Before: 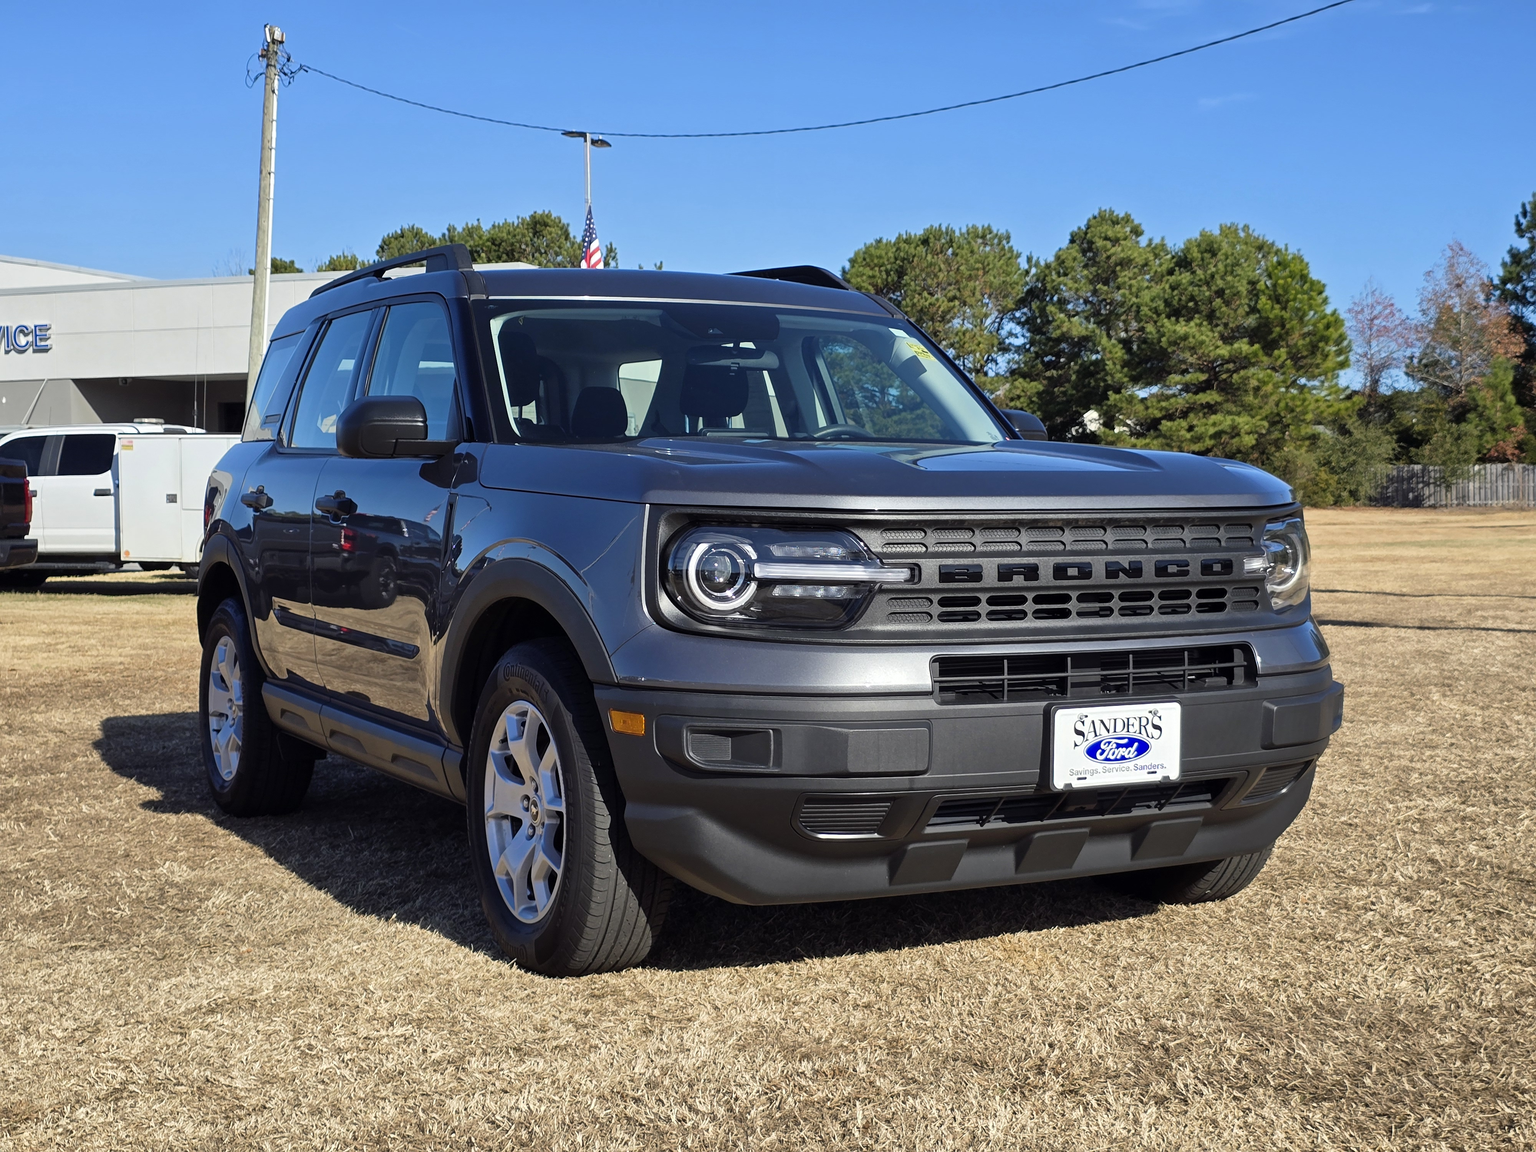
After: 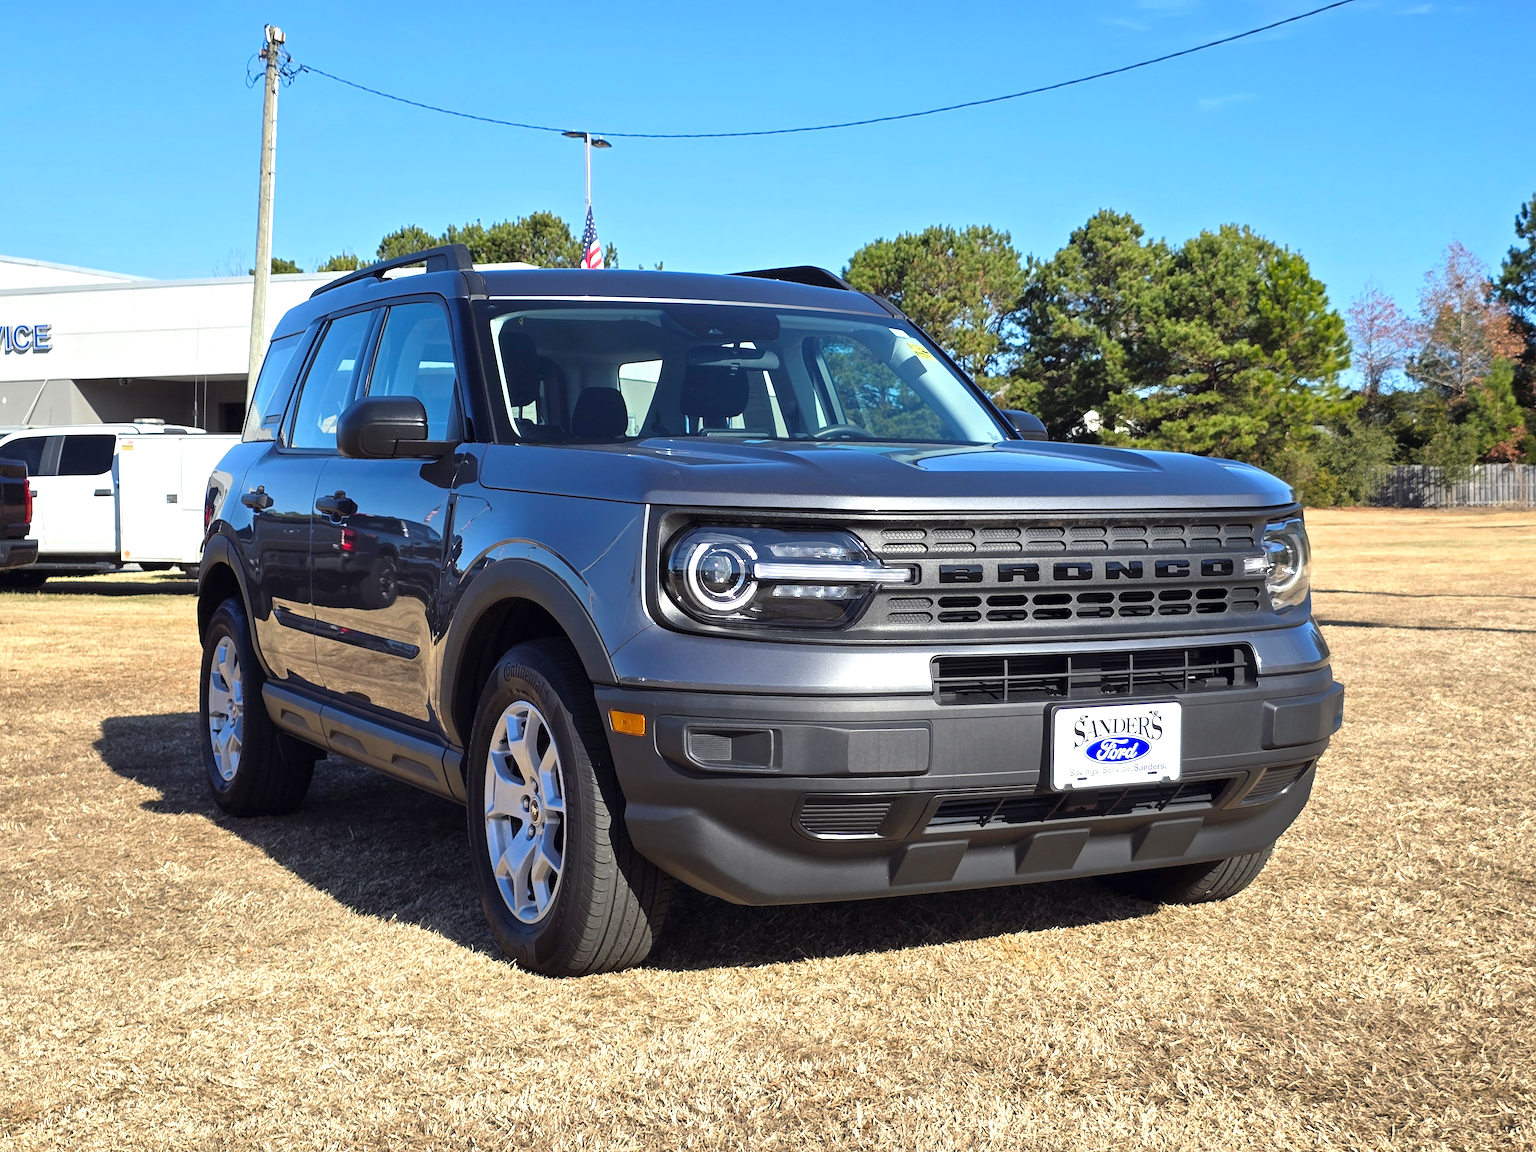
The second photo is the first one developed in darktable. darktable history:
exposure: black level correction 0, exposure 0.598 EV, compensate exposure bias true, compensate highlight preservation false
